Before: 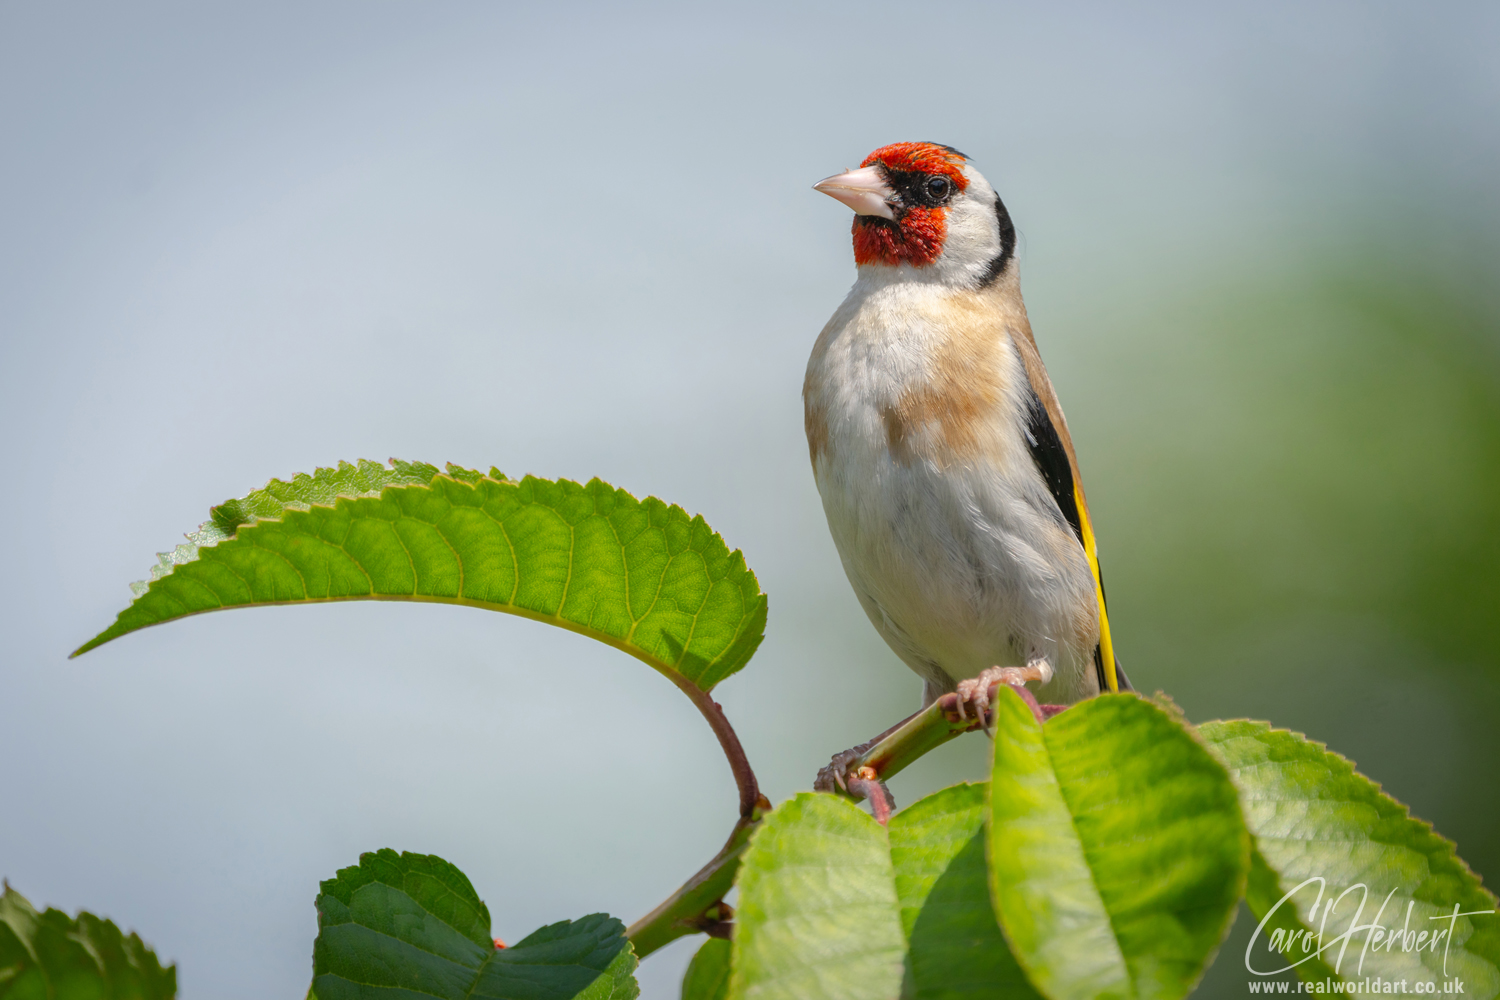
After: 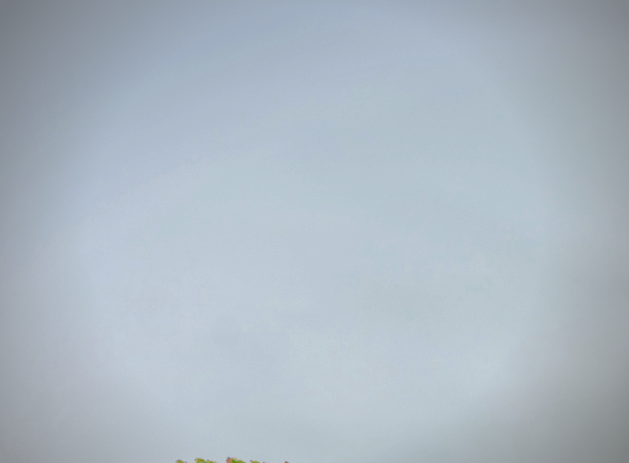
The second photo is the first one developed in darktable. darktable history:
exposure: exposure 0.217 EV, compensate highlight preservation false
vignetting: fall-off start 71.74%
shadows and highlights: on, module defaults
crop and rotate: left 10.817%, top 0.062%, right 47.194%, bottom 53.626%
